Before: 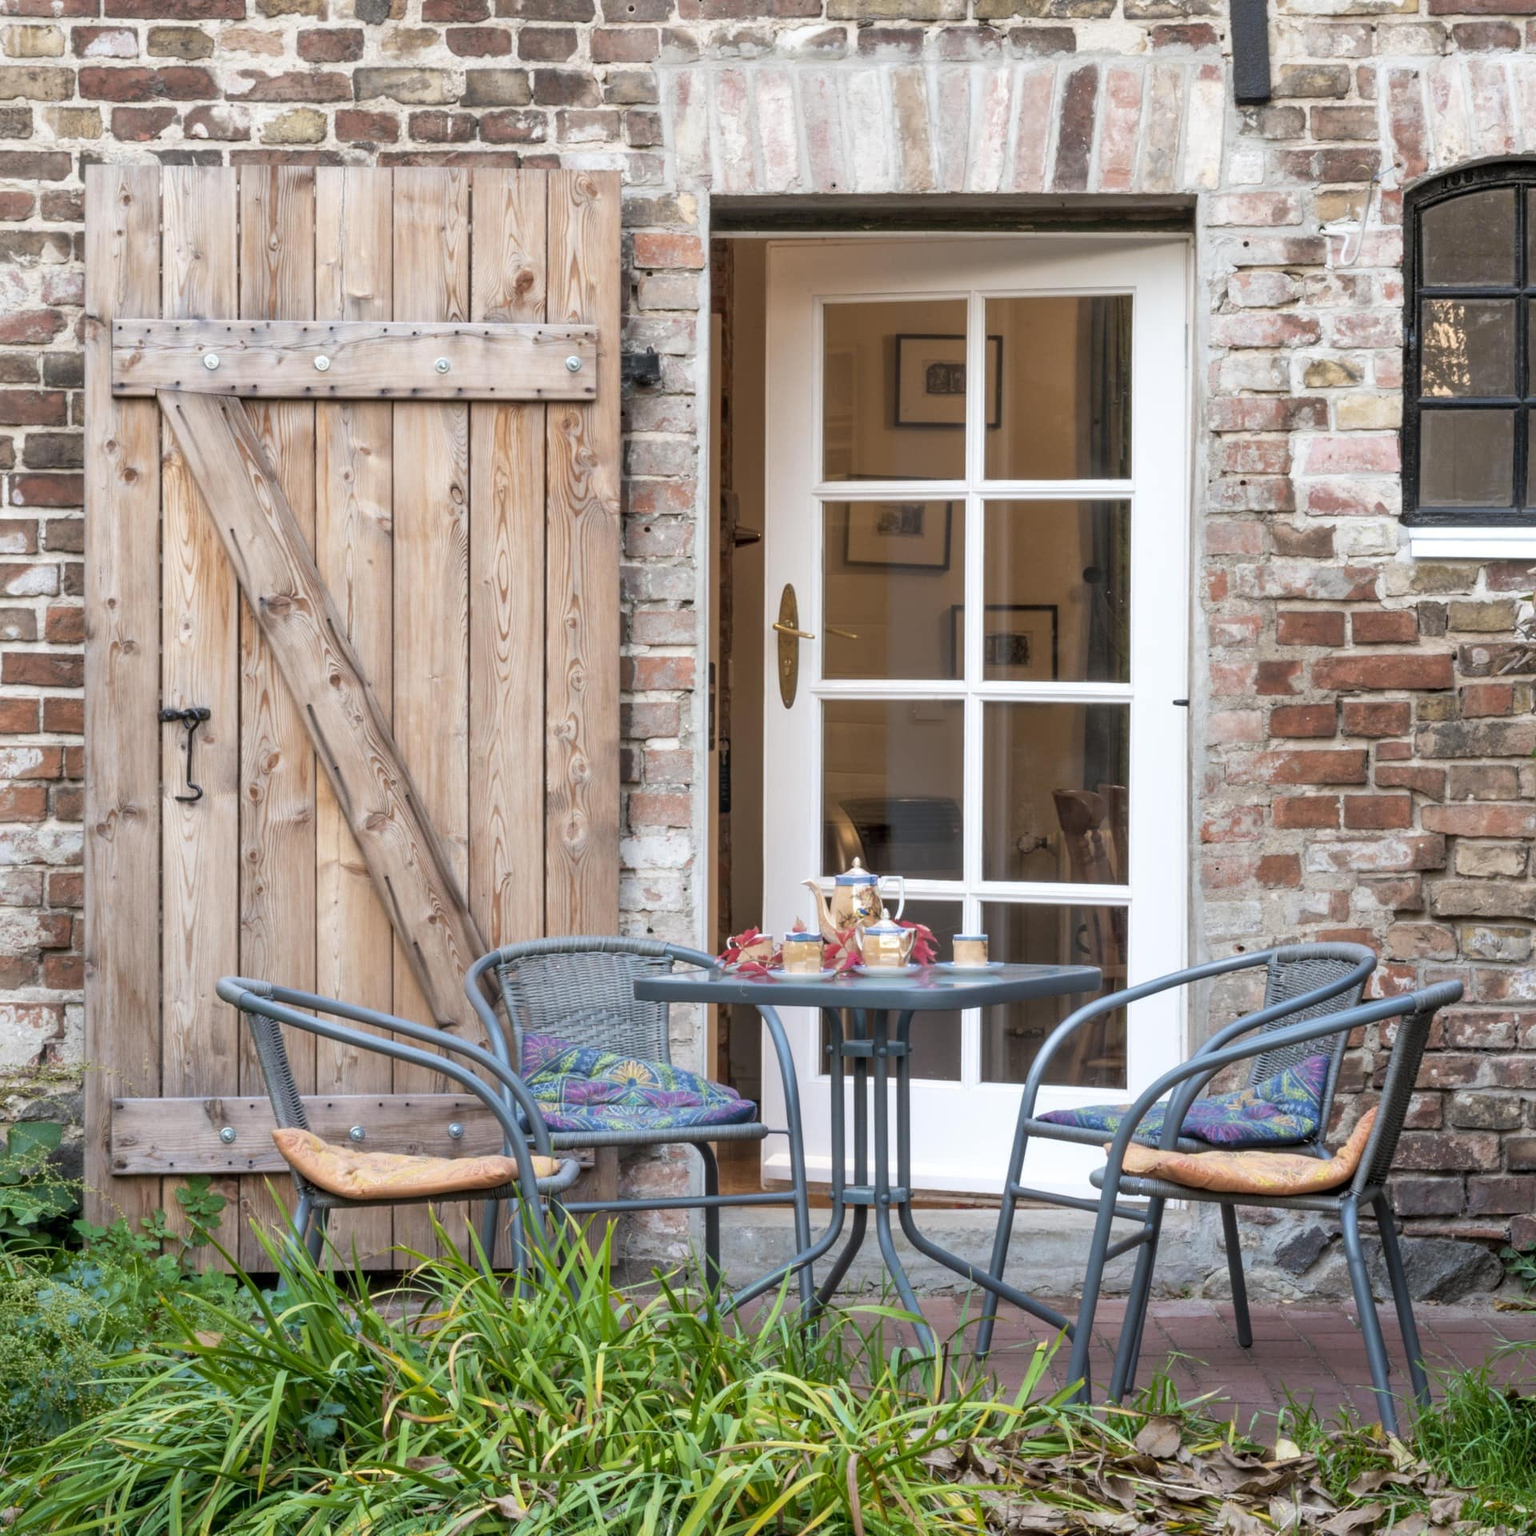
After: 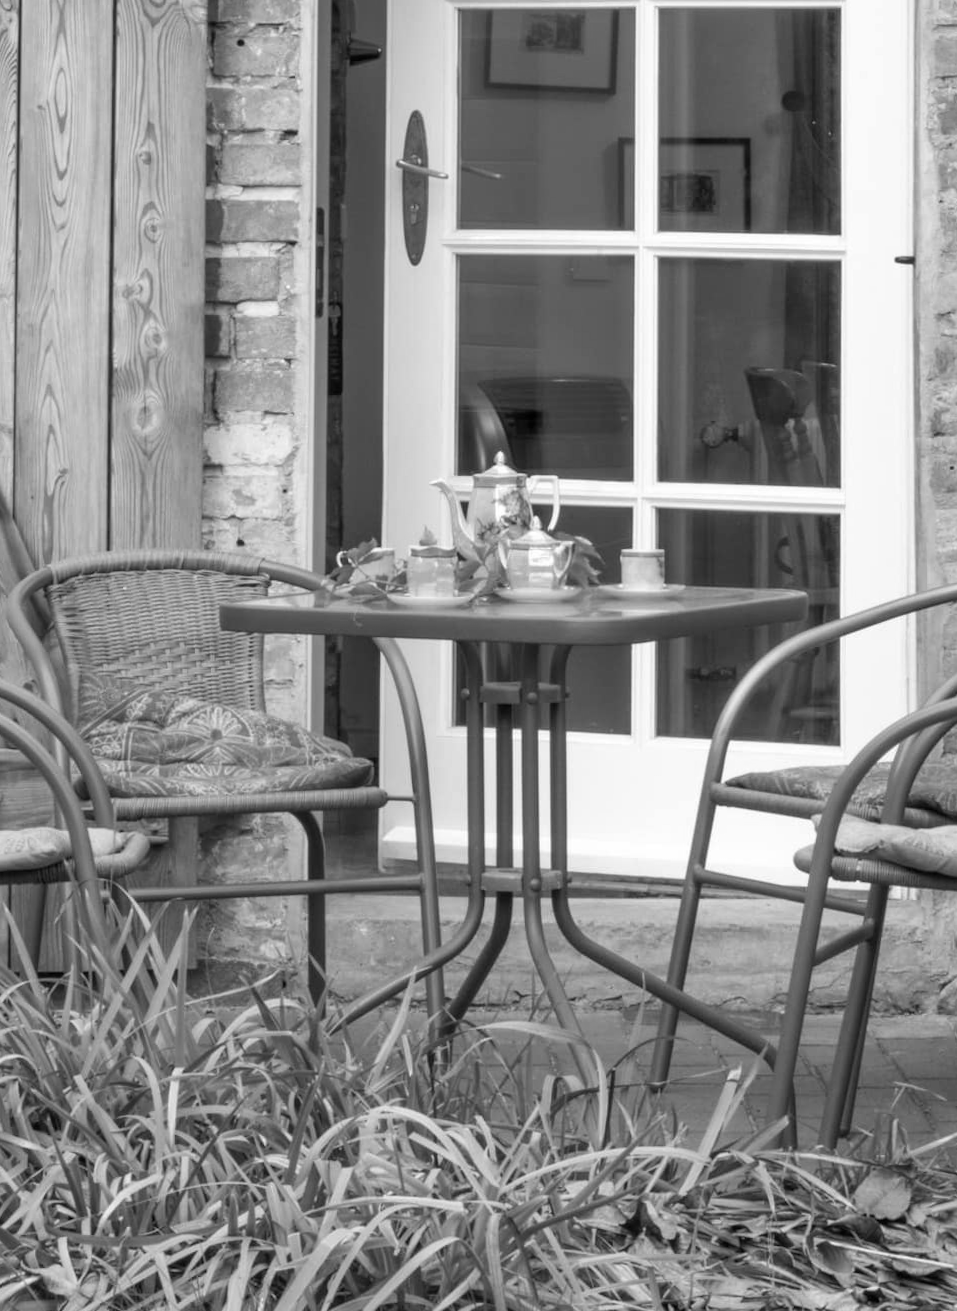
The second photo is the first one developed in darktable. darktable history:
rotate and perspective: rotation 0.226°, lens shift (vertical) -0.042, crop left 0.023, crop right 0.982, crop top 0.006, crop bottom 0.994
monochrome: on, module defaults
crop and rotate: left 29.237%, top 31.152%, right 19.807%
